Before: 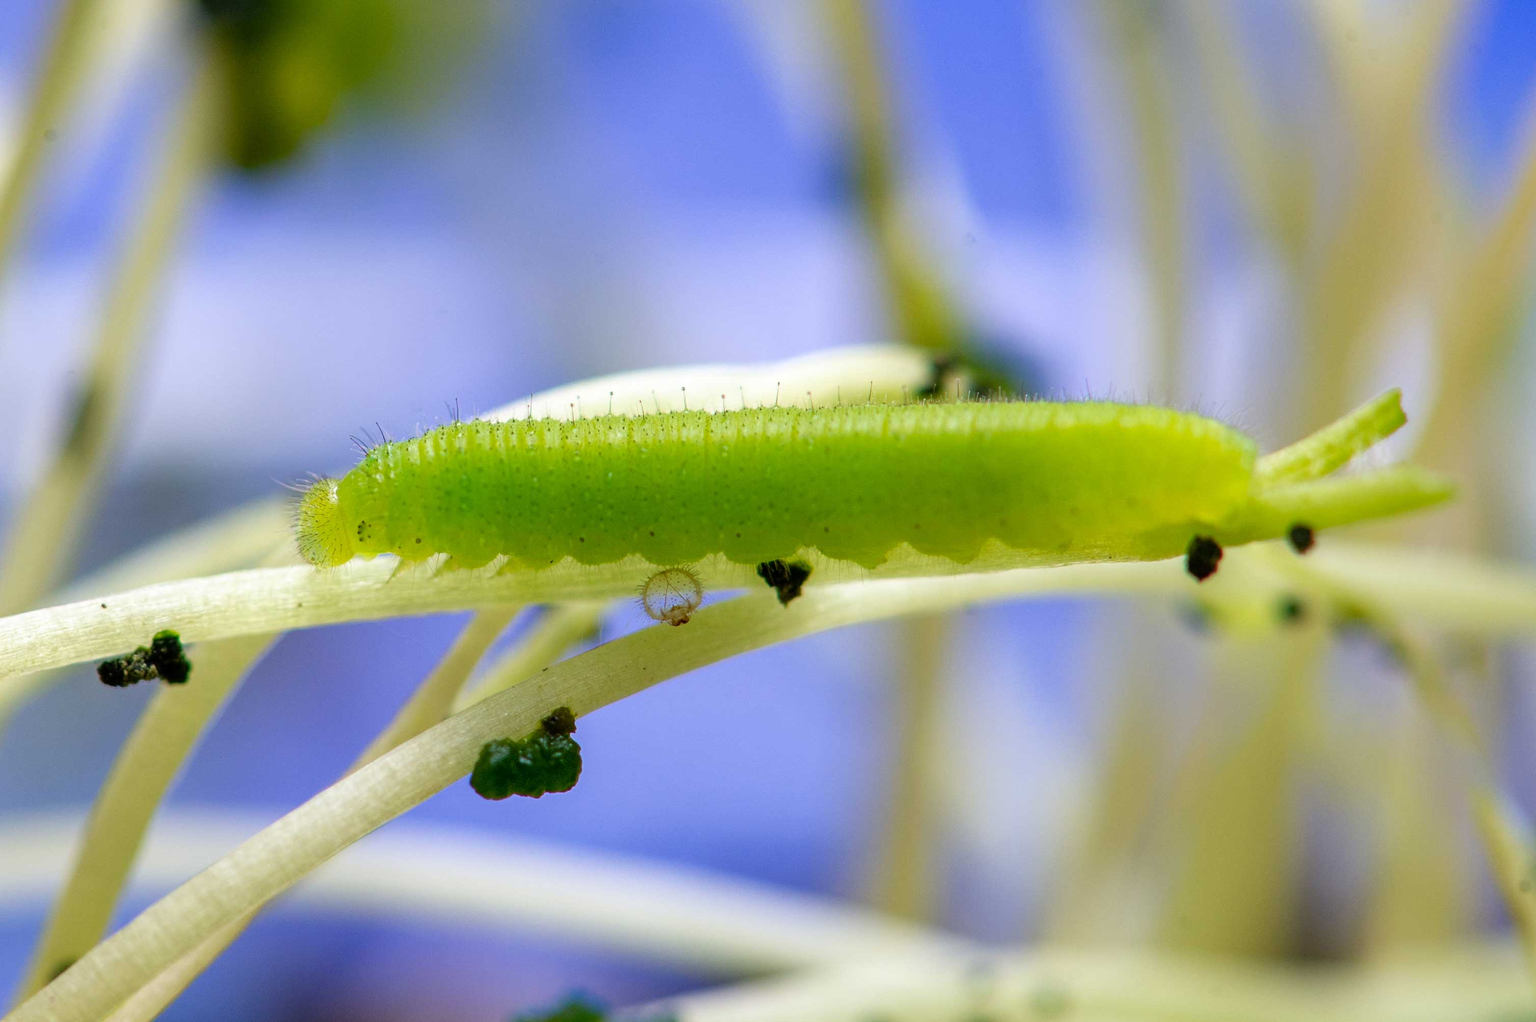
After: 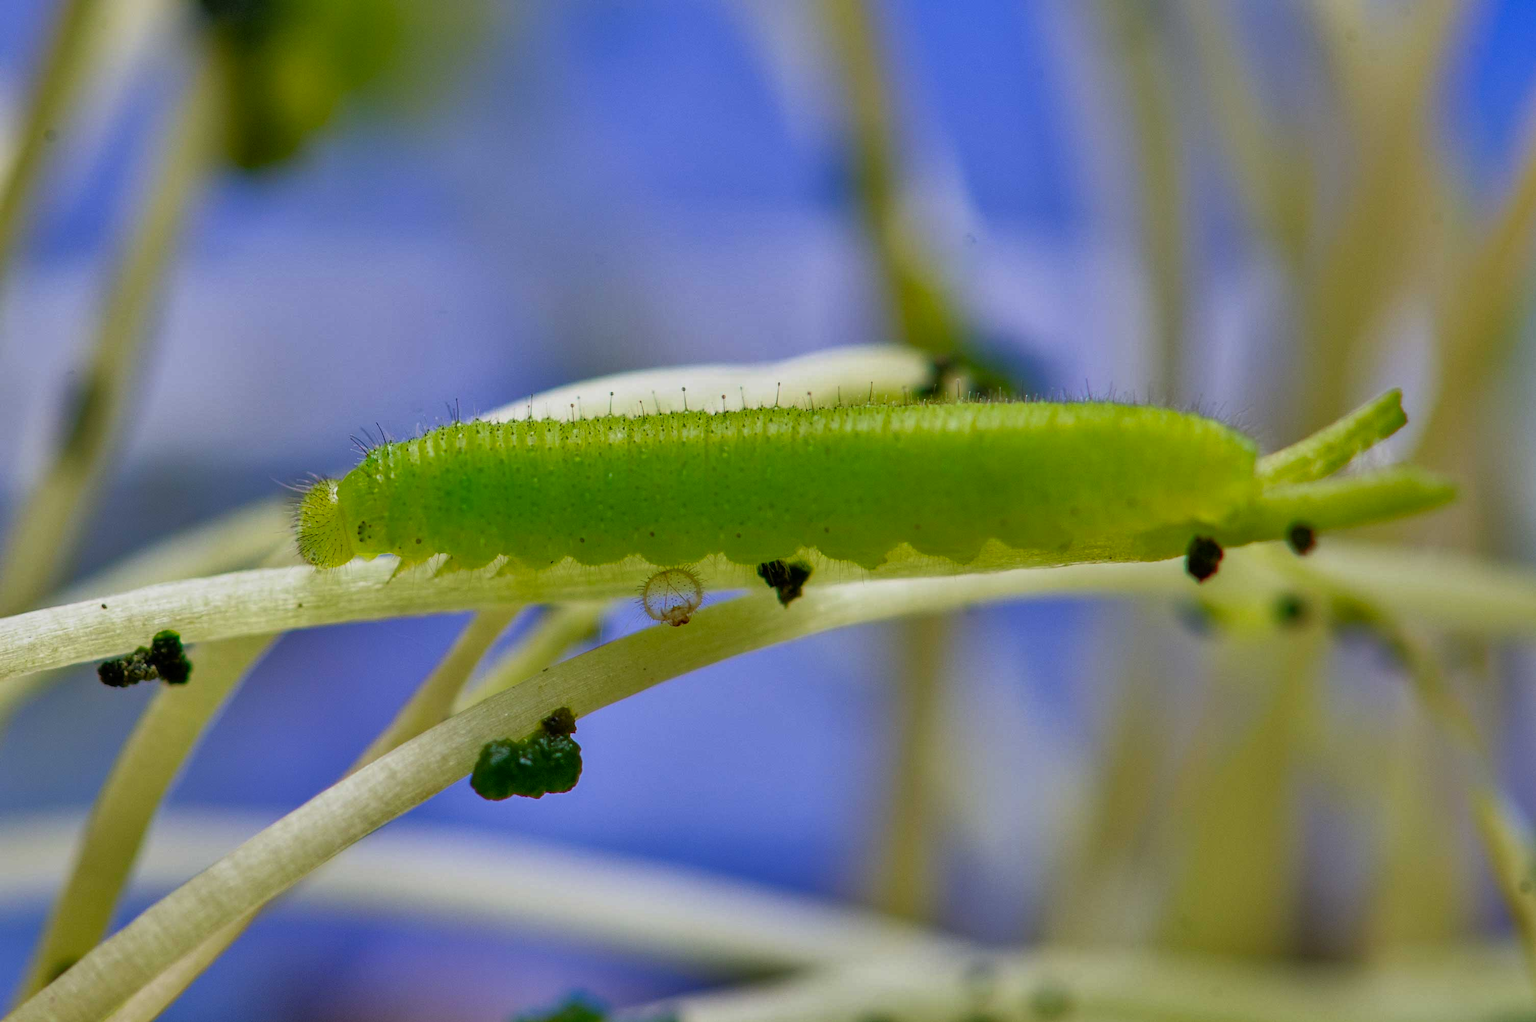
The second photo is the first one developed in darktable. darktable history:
shadows and highlights: shadows 81.54, white point adjustment -9.05, highlights -61.2, soften with gaussian
